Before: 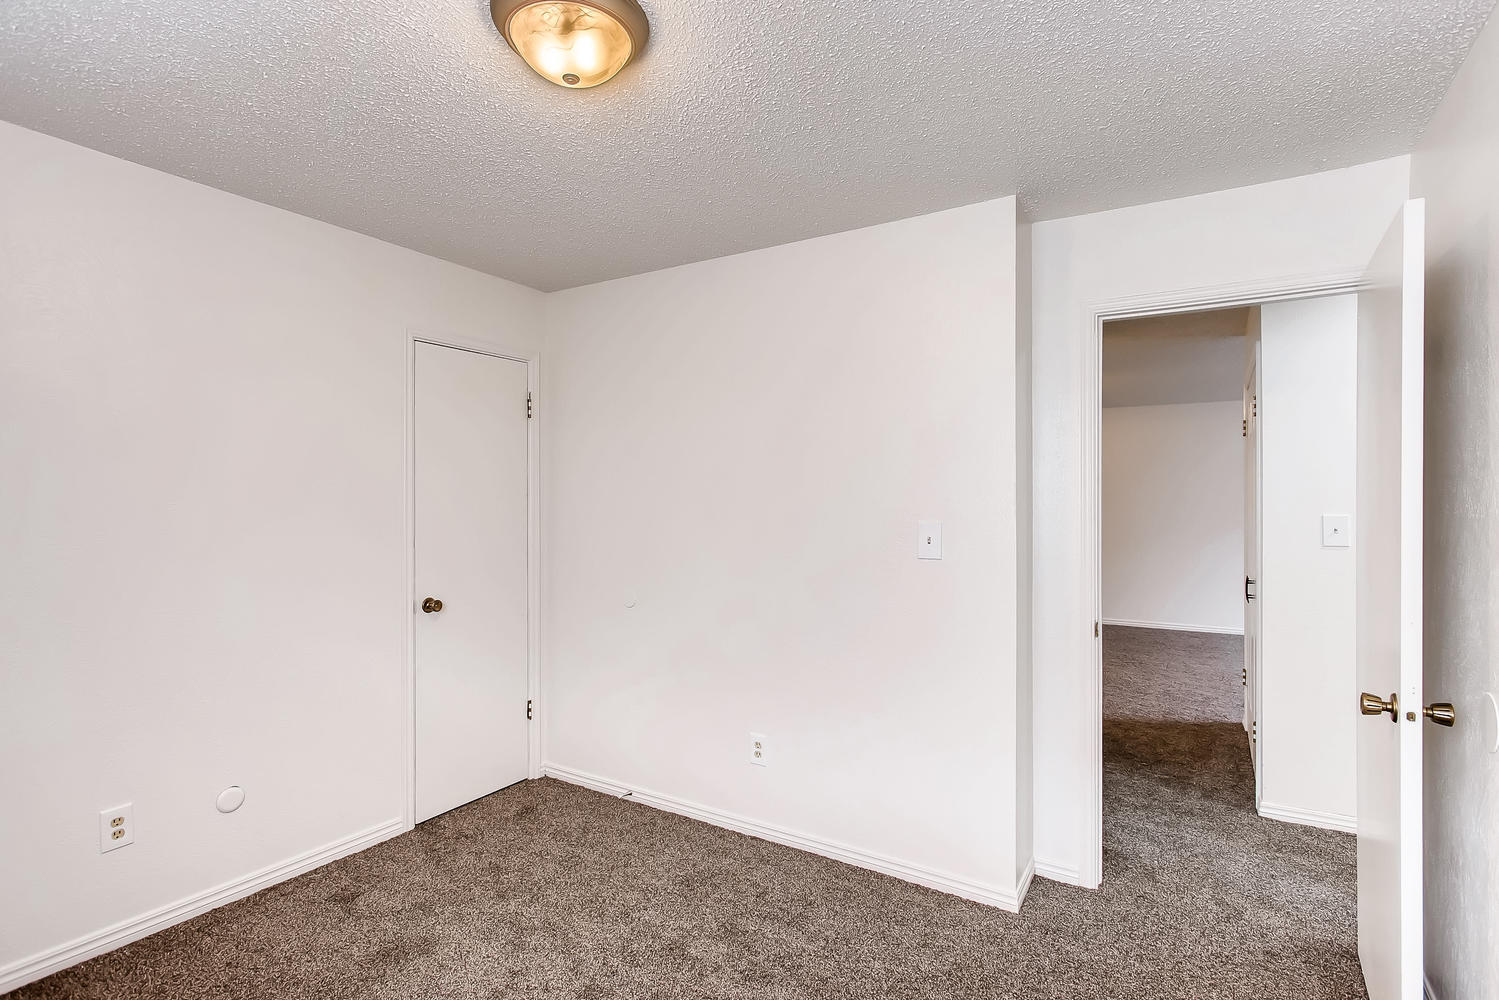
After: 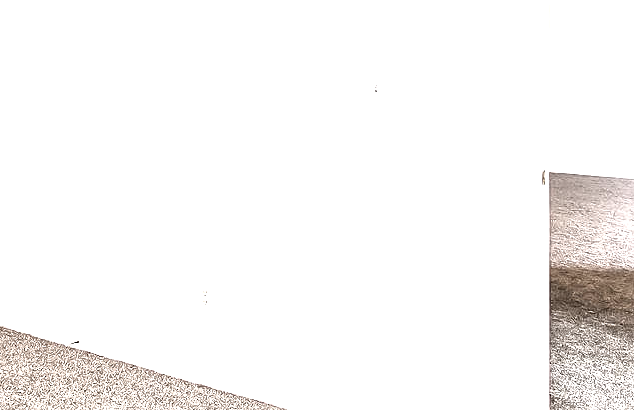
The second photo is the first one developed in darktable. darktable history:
exposure: exposure 2.025 EV, compensate exposure bias true, compensate highlight preservation false
crop: left 36.925%, top 45.26%, right 20.735%, bottom 13.726%
sharpen: amount 0.211
color correction: highlights b* 0.067, saturation 0.474
